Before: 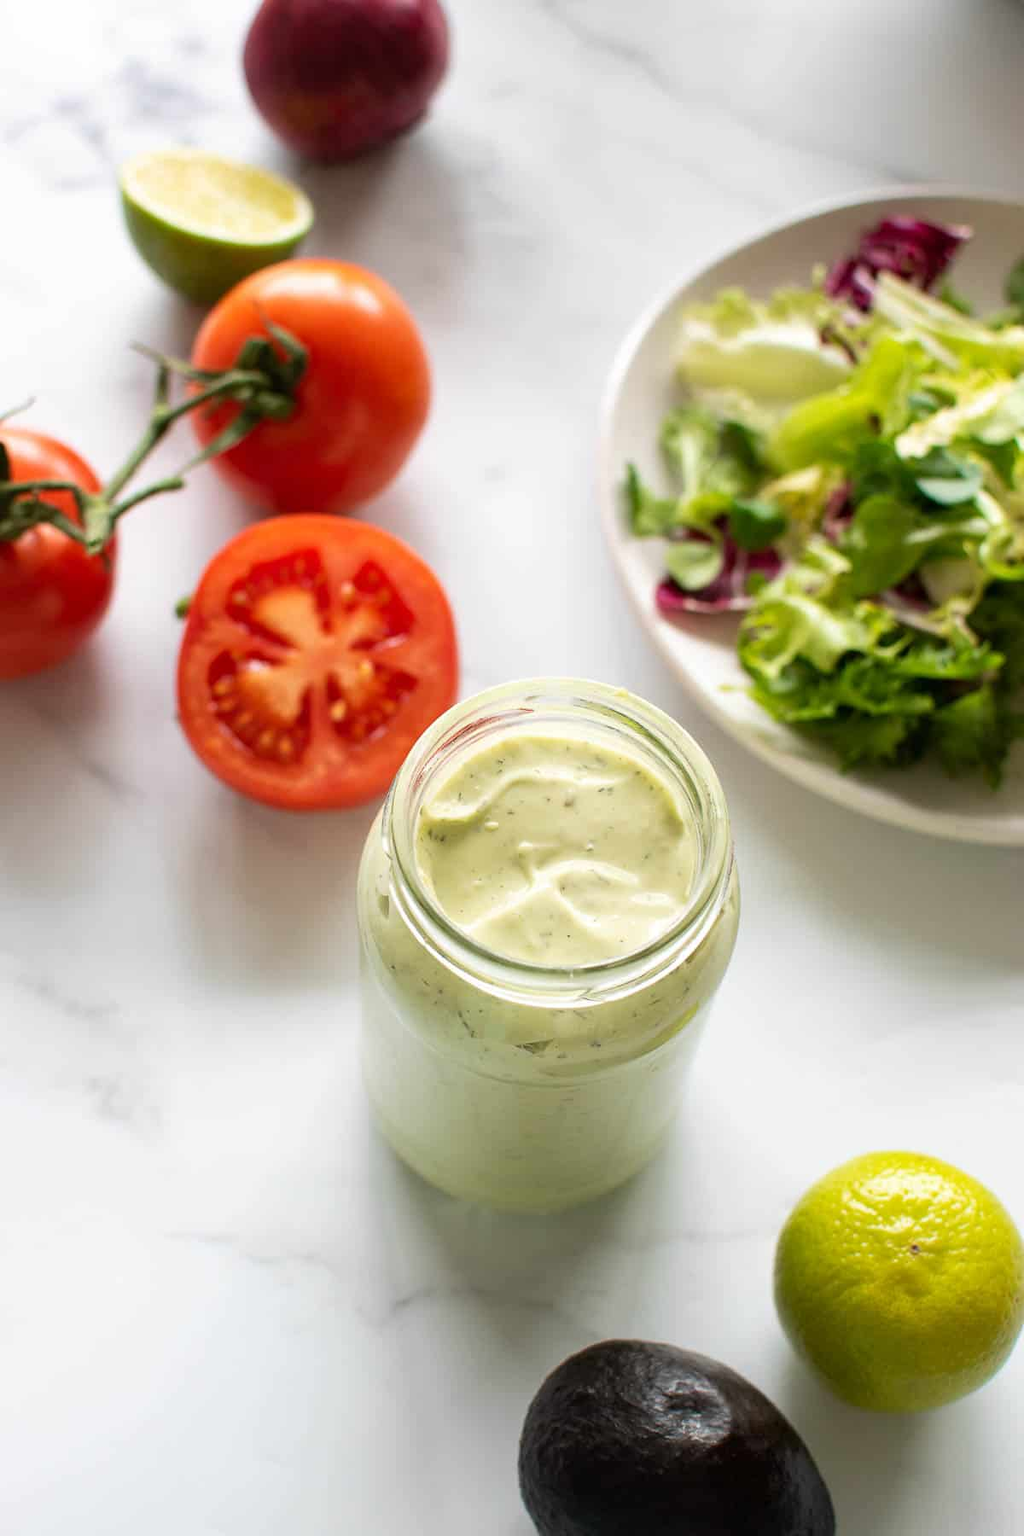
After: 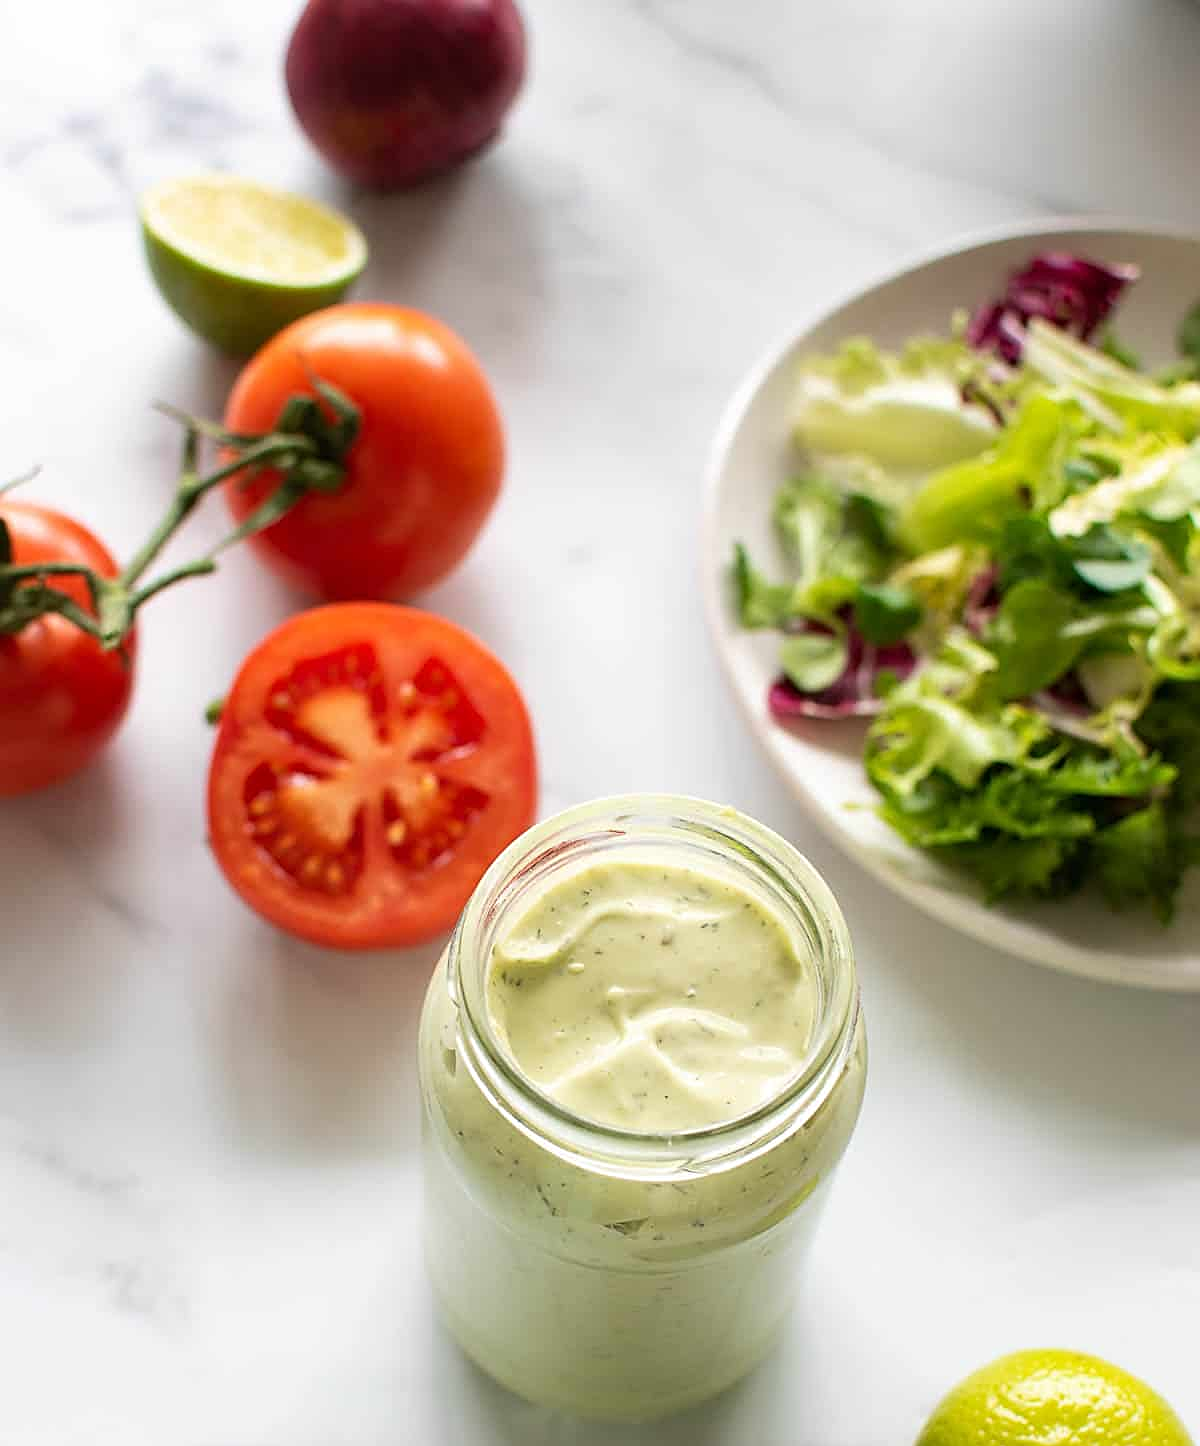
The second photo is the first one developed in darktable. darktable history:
sharpen: on, module defaults
crop: bottom 19.644%
